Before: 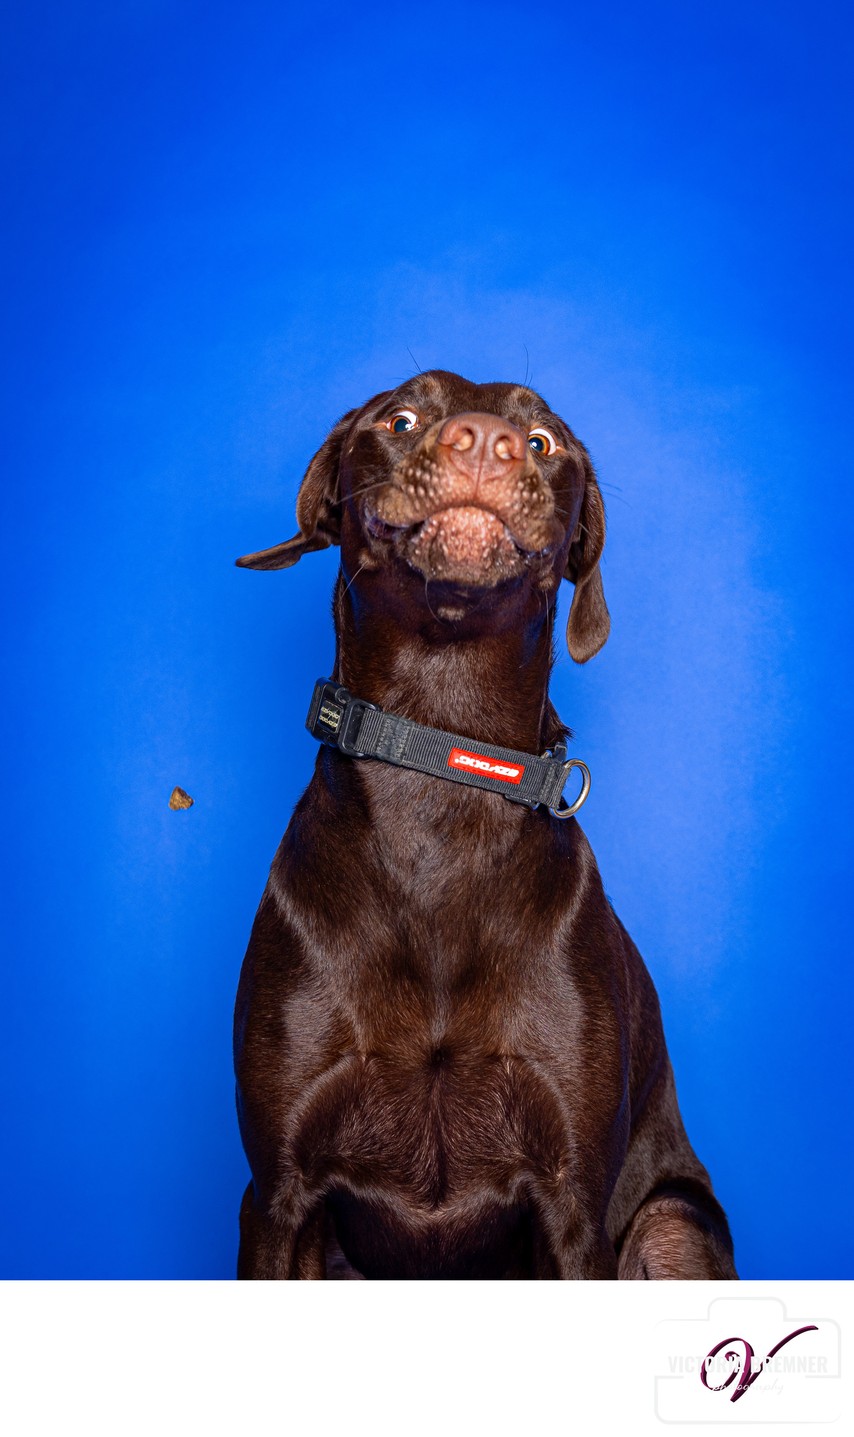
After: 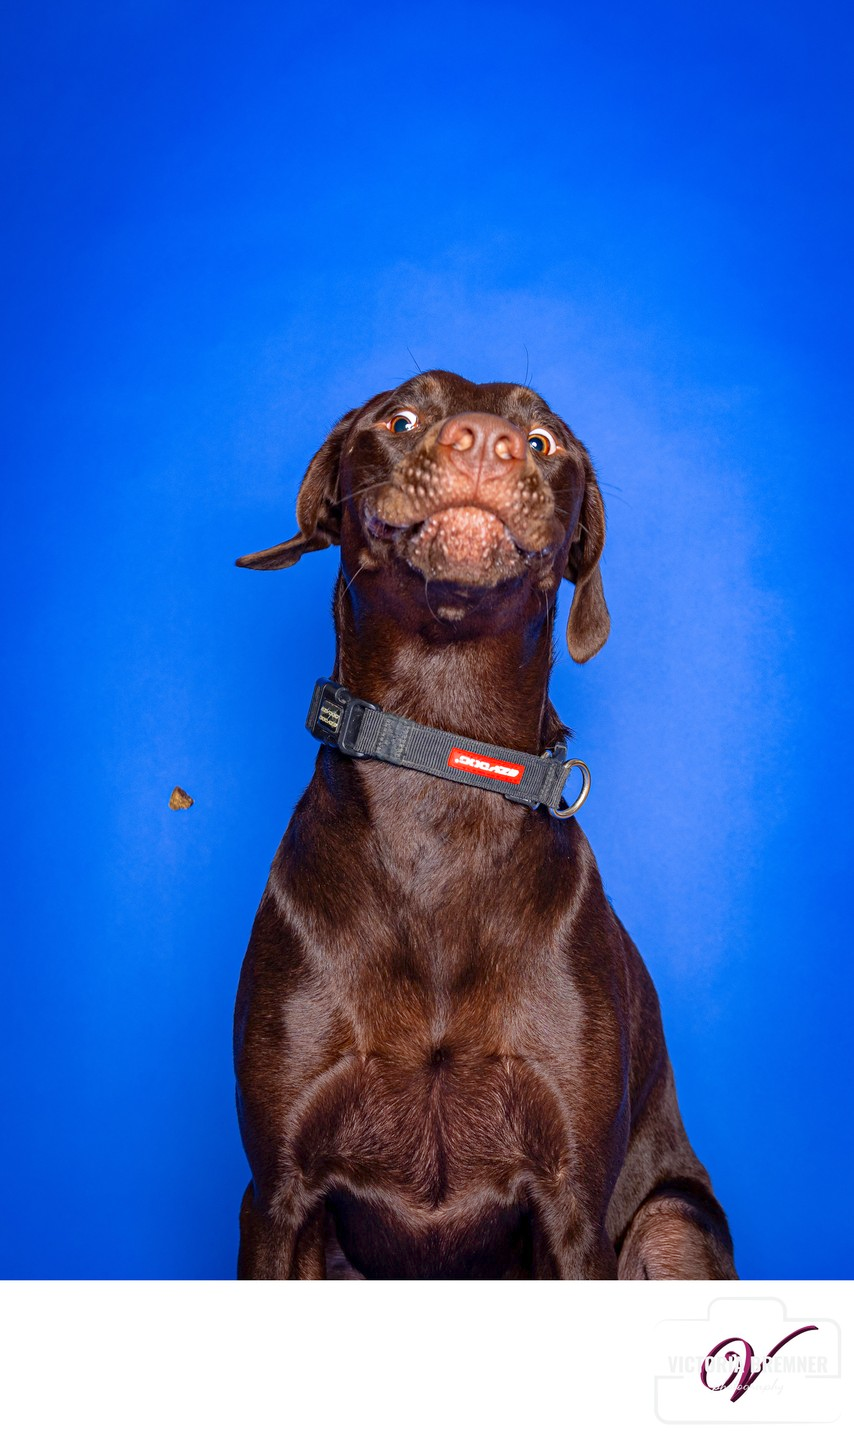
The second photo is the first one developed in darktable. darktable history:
tone equalizer: -7 EV 0.144 EV, -6 EV 0.605 EV, -5 EV 1.13 EV, -4 EV 1.3 EV, -3 EV 1.18 EV, -2 EV 0.6 EV, -1 EV 0.148 EV, smoothing diameter 25%, edges refinement/feathering 7.73, preserve details guided filter
